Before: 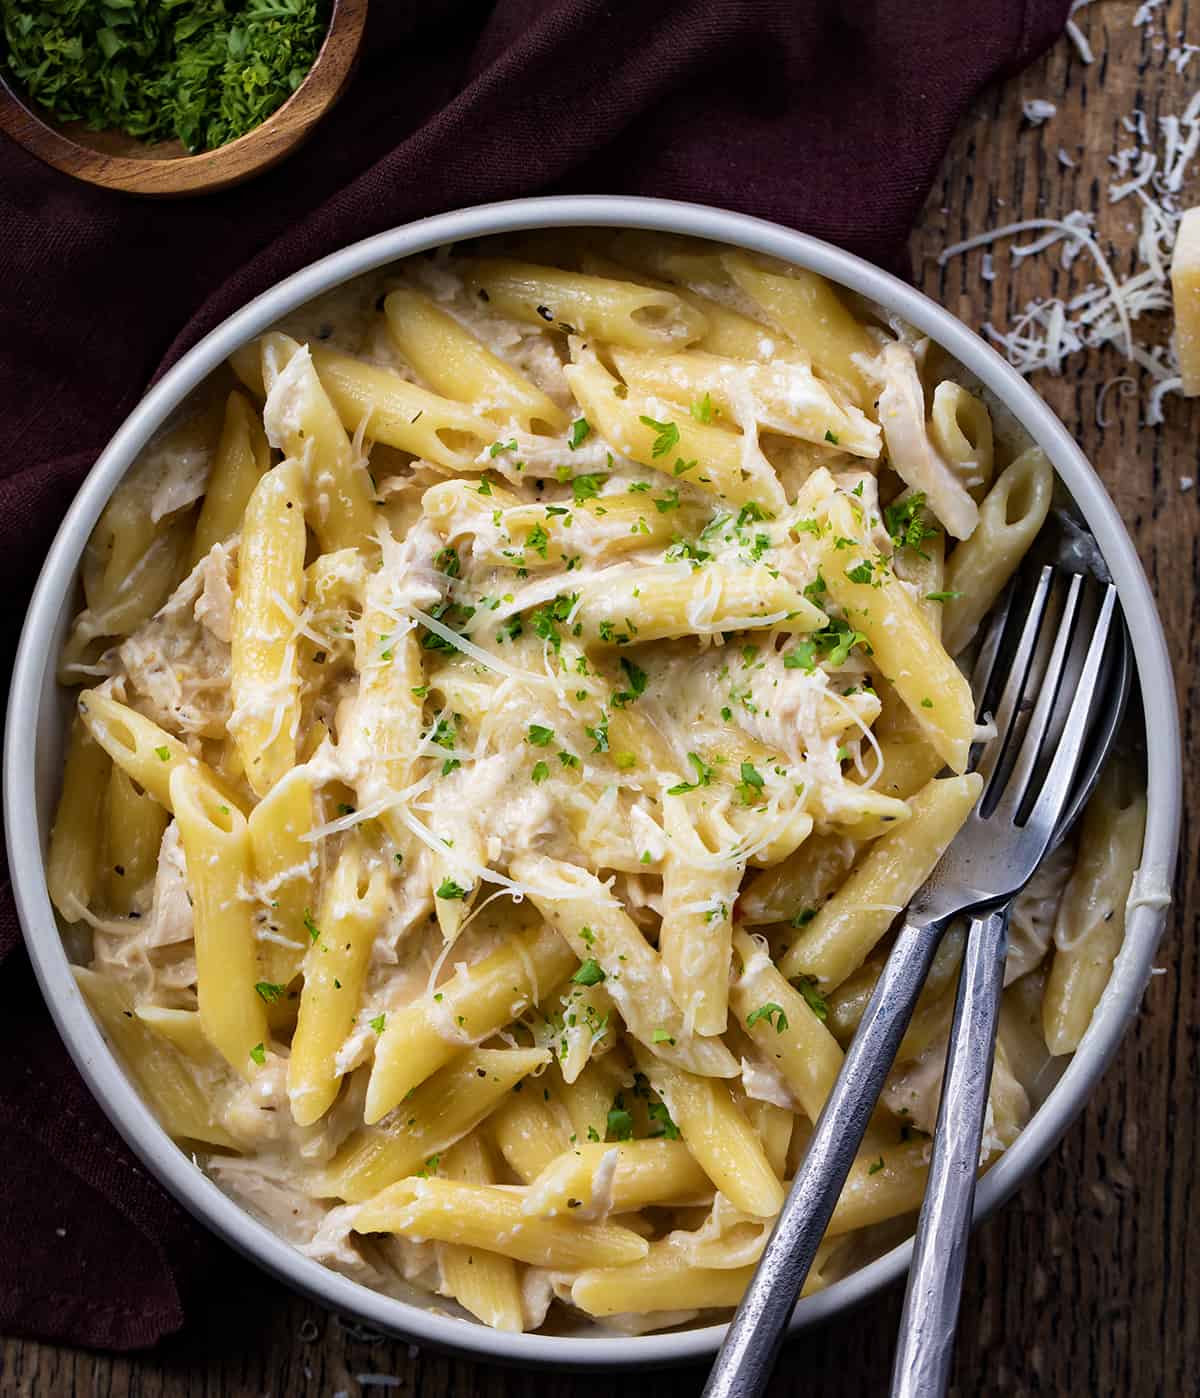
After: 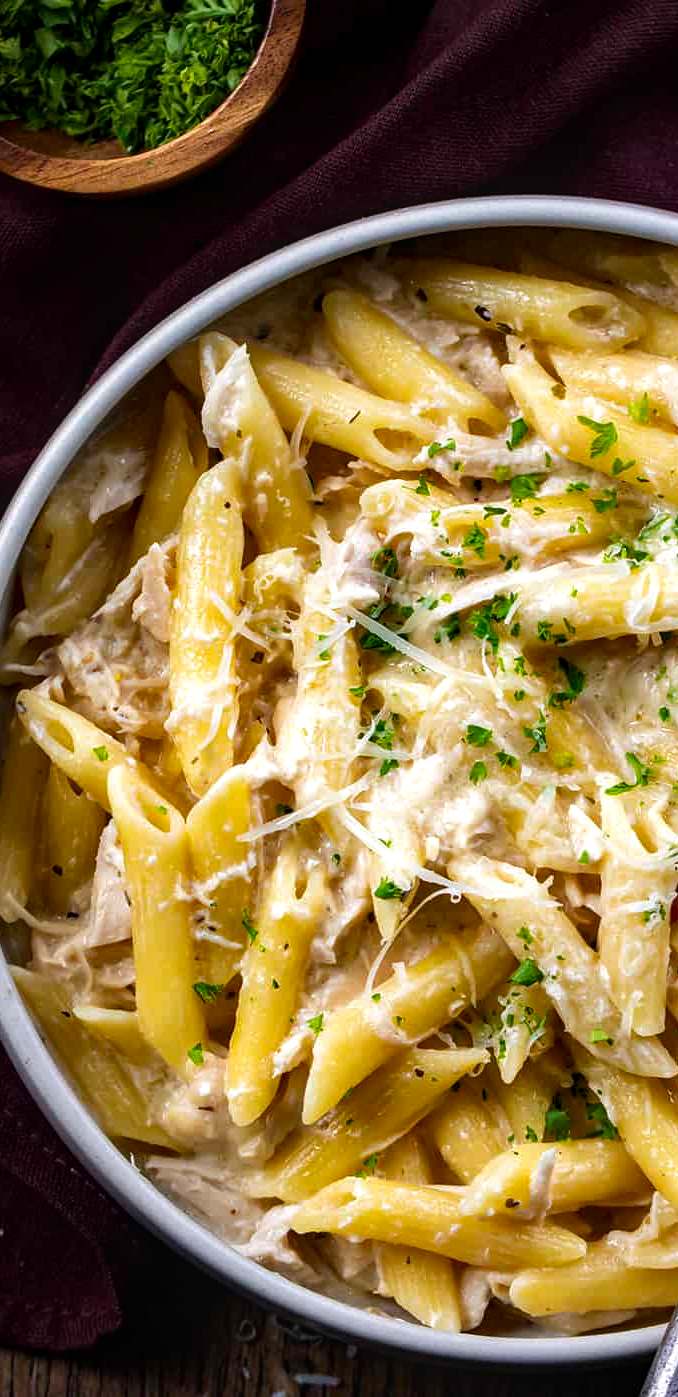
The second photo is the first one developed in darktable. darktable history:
crop: left 5.231%, right 38.203%
local contrast: on, module defaults
contrast brightness saturation: brightness -0.097
exposure: exposure 0.258 EV, compensate highlight preservation false
